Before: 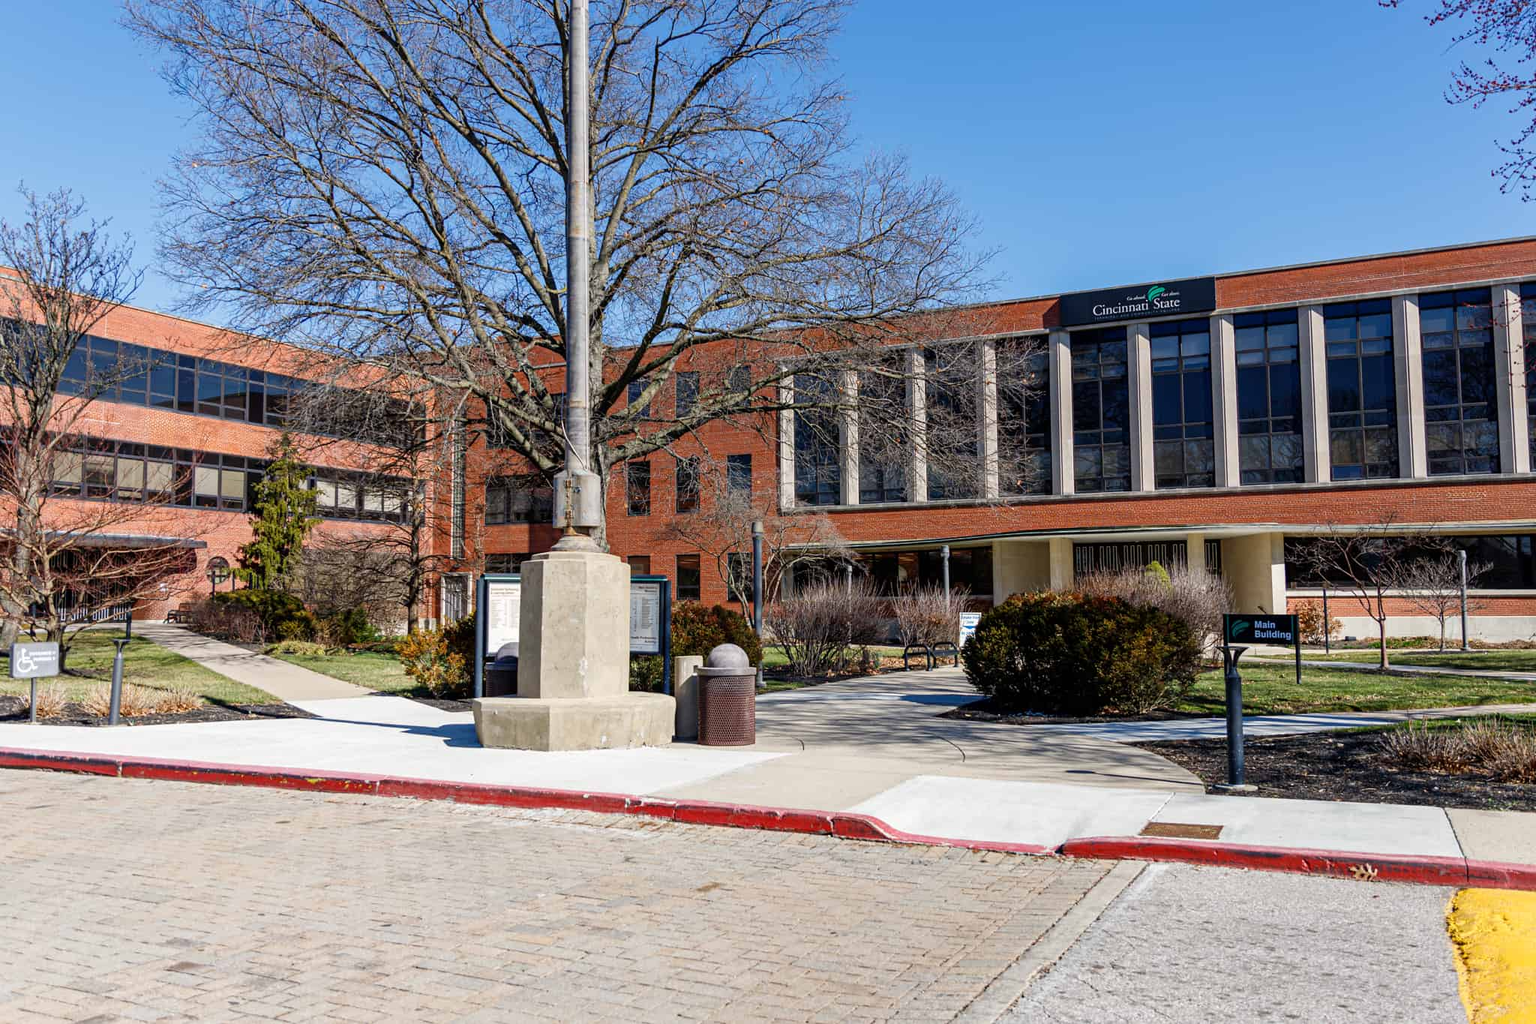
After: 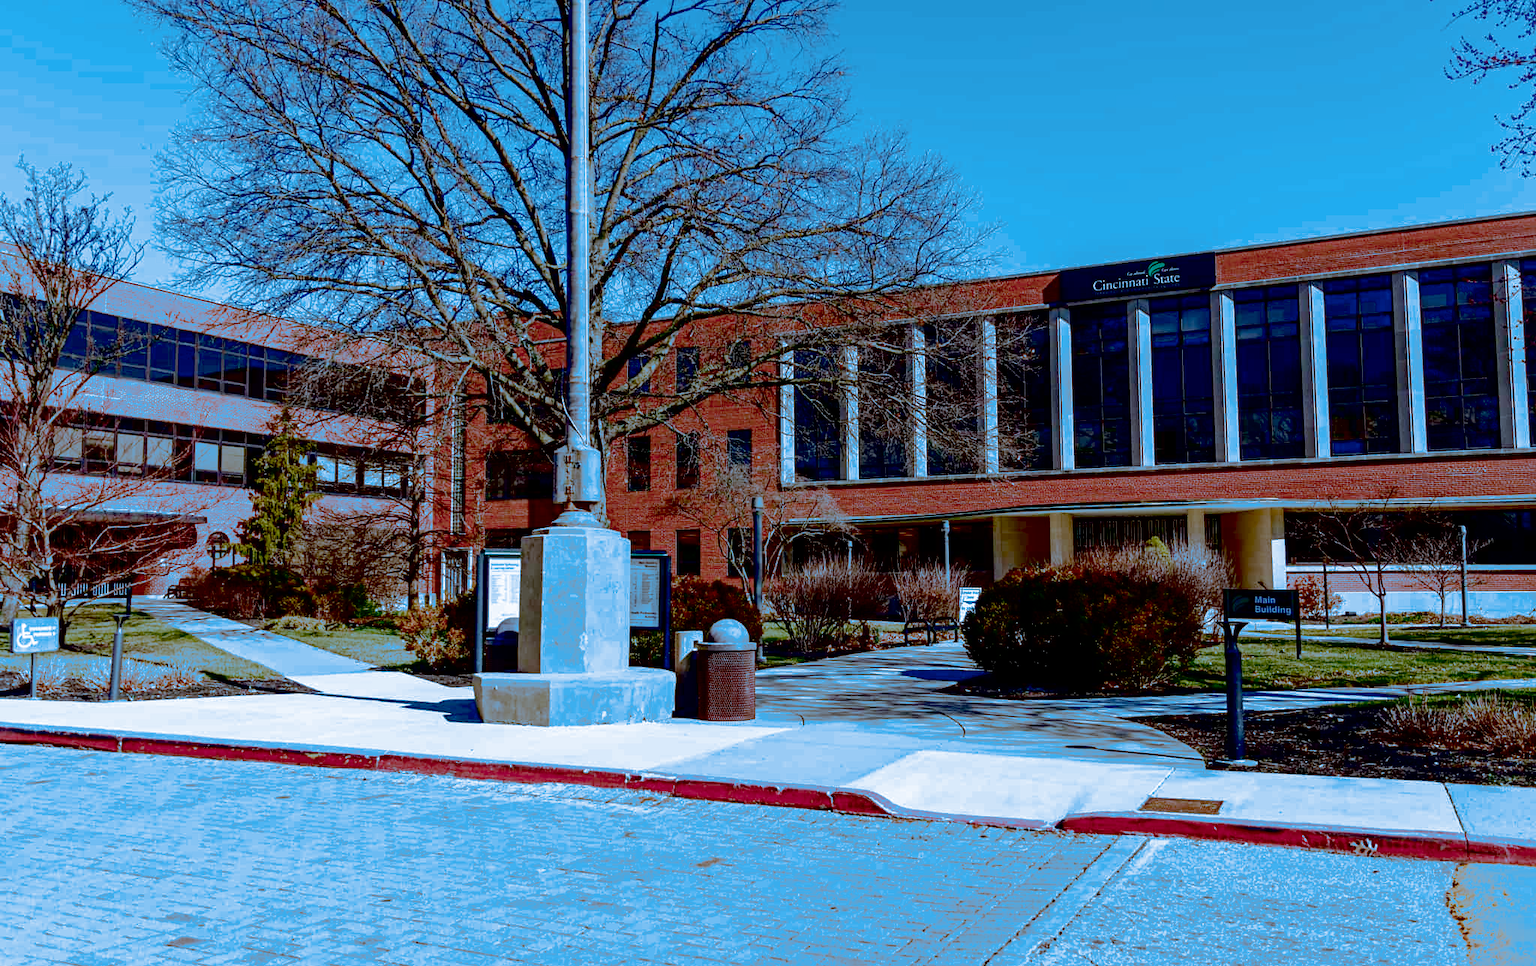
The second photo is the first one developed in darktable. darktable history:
exposure: black level correction 0.056, compensate highlight preservation false
crop and rotate: top 2.479%, bottom 3.018%
velvia: on, module defaults
contrast brightness saturation: saturation -0.05
split-toning: shadows › hue 220°, shadows › saturation 0.64, highlights › hue 220°, highlights › saturation 0.64, balance 0, compress 5.22%
